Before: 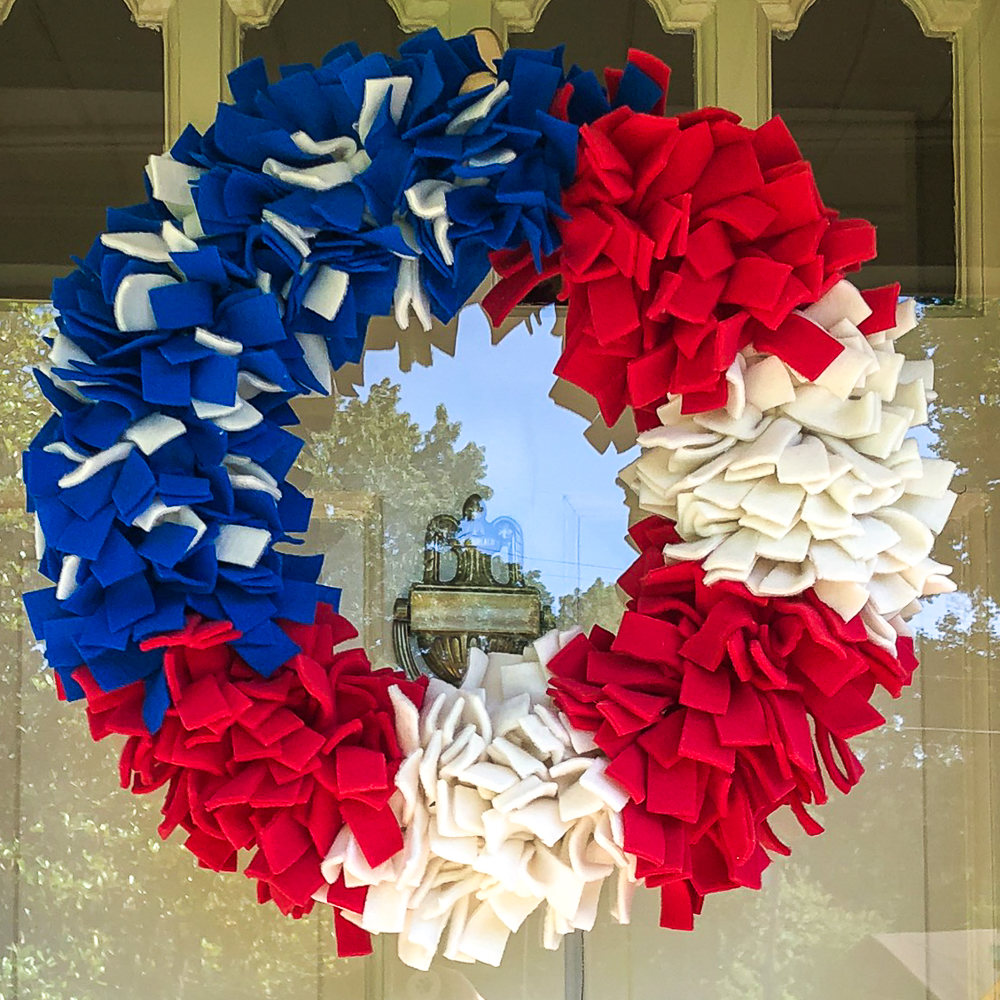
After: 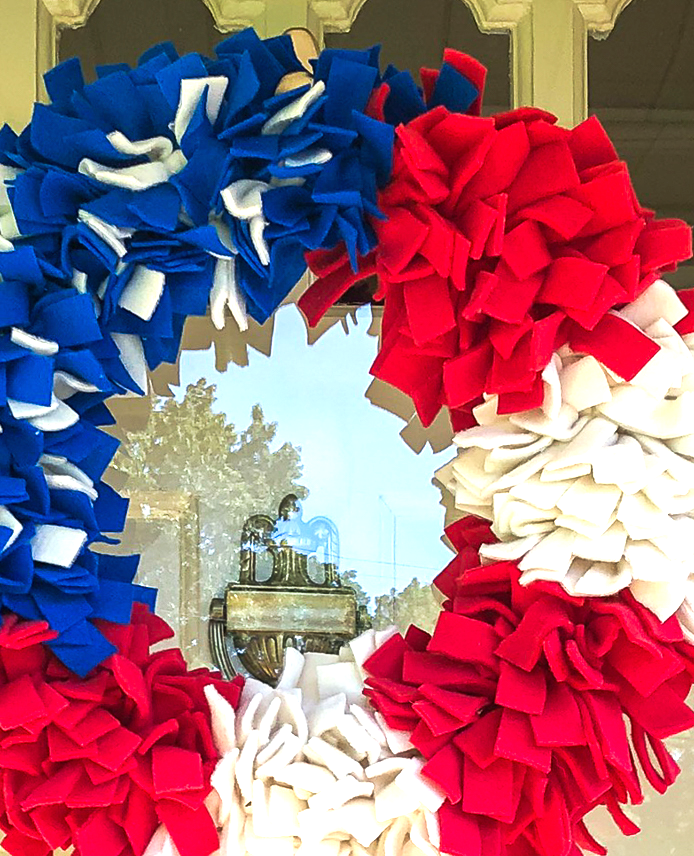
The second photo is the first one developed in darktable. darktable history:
exposure: black level correction 0, exposure 0.699 EV, compensate exposure bias true, compensate highlight preservation false
crop: left 18.485%, right 12.073%, bottom 14.359%
